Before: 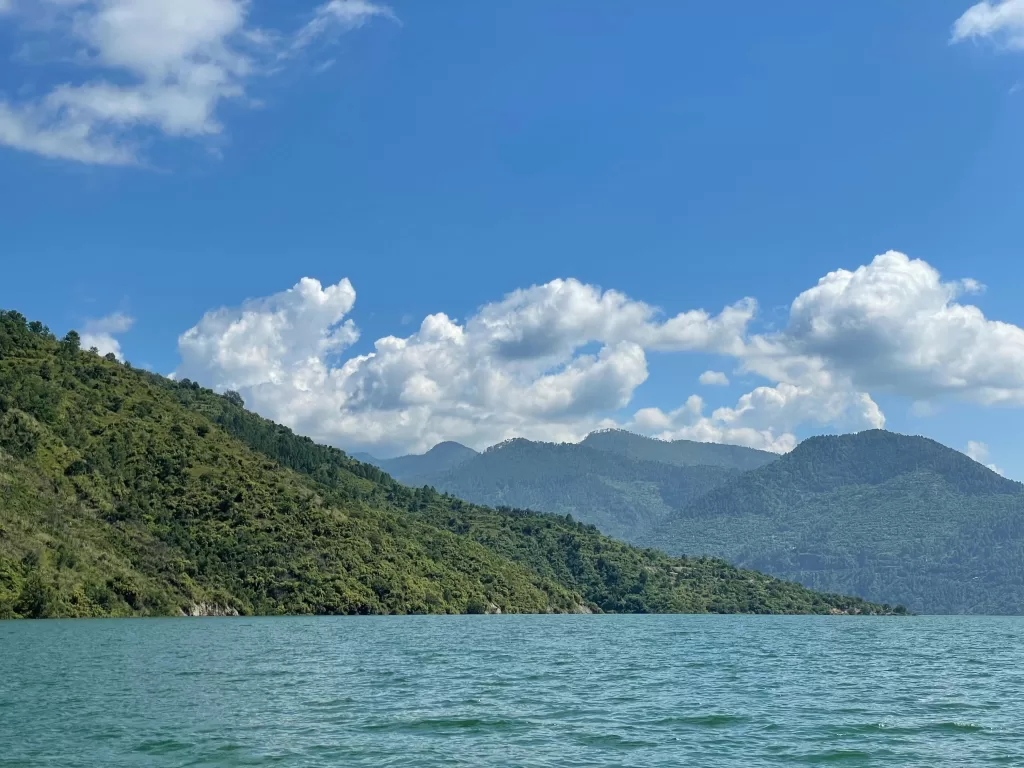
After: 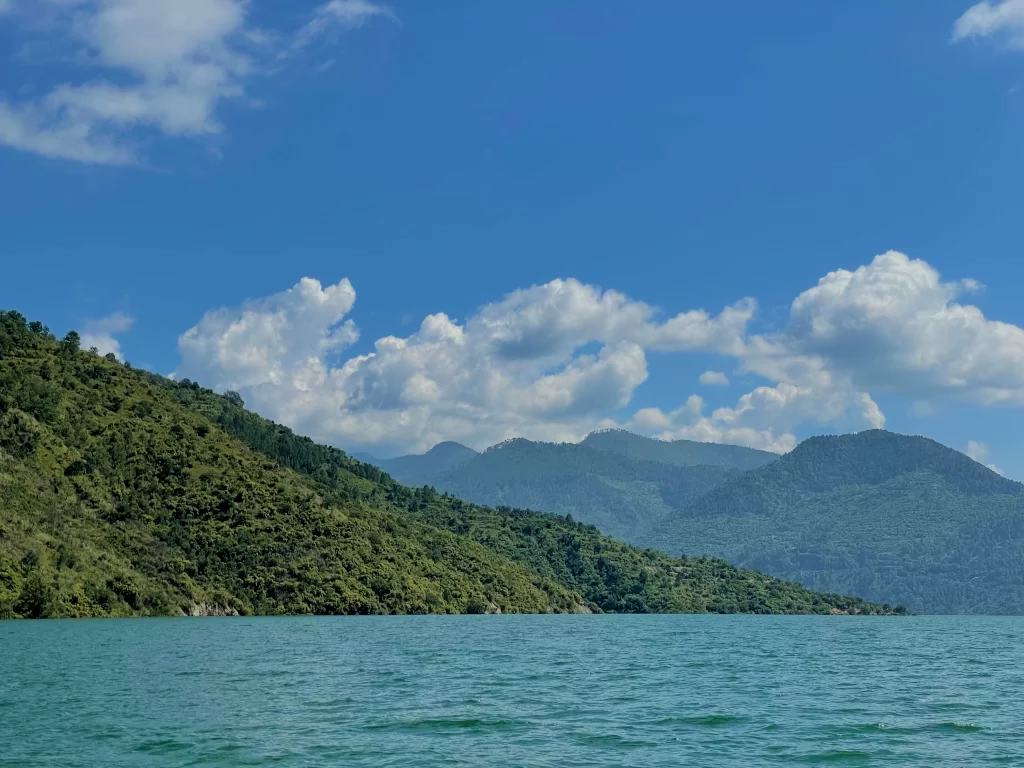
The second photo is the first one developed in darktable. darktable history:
filmic rgb: black relative exposure -7.65 EV, white relative exposure 4.56 EV, hardness 3.61, color science v6 (2022)
rgb curve: curves: ch0 [(0, 0) (0.175, 0.154) (0.785, 0.663) (1, 1)]
velvia: on, module defaults
